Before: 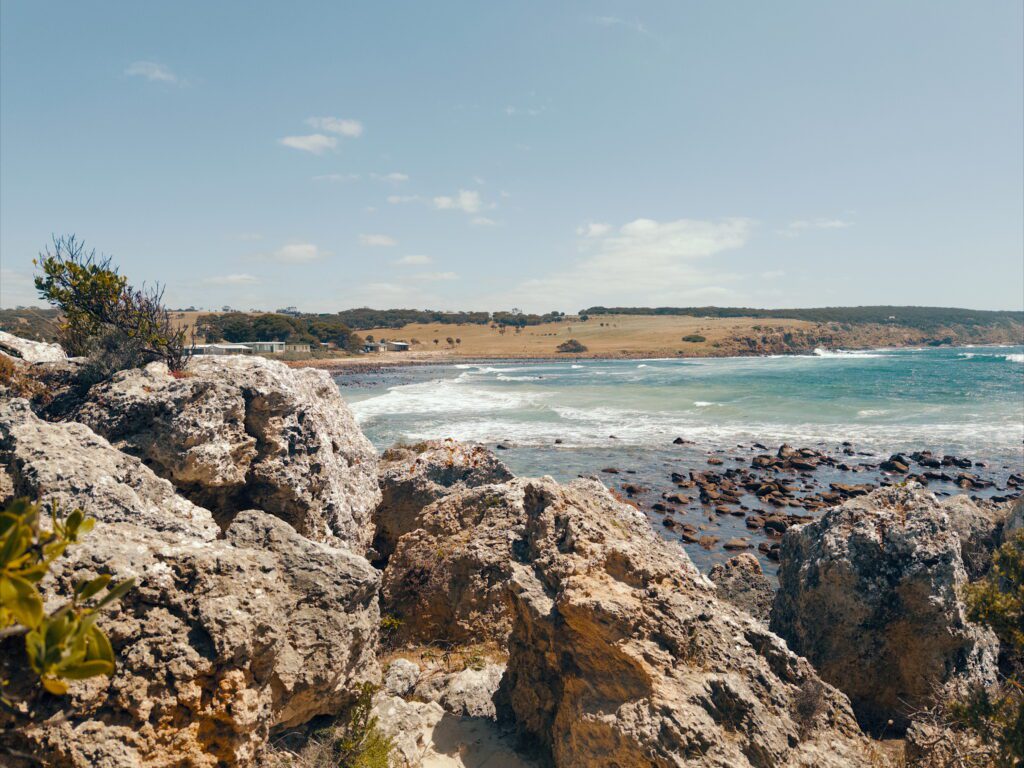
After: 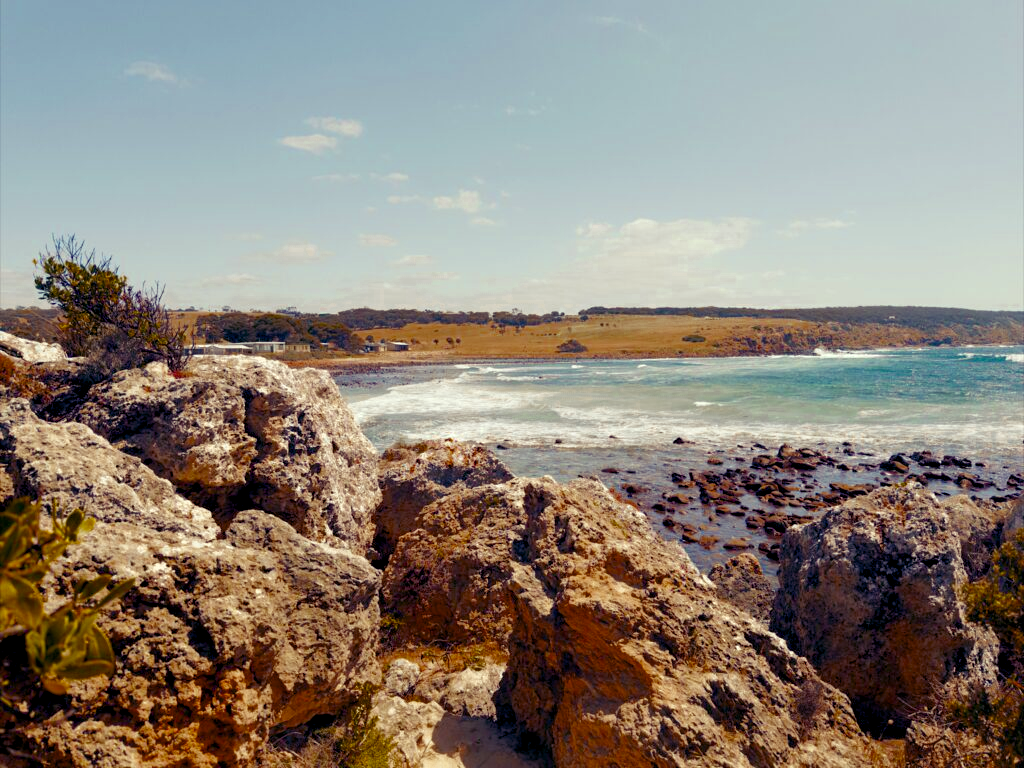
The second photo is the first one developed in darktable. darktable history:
color balance rgb: shadows lift › luminance -21.66%, shadows lift › chroma 8.98%, shadows lift › hue 283.37°, power › chroma 1.05%, power › hue 25.59°, highlights gain › luminance 6.08%, highlights gain › chroma 2.55%, highlights gain › hue 90°, global offset › luminance -0.87%, perceptual saturation grading › global saturation 25%, perceptual saturation grading › highlights -28.39%, perceptual saturation grading › shadows 33.98%
color zones: curves: ch0 [(0.11, 0.396) (0.195, 0.36) (0.25, 0.5) (0.303, 0.412) (0.357, 0.544) (0.75, 0.5) (0.967, 0.328)]; ch1 [(0, 0.468) (0.112, 0.512) (0.202, 0.6) (0.25, 0.5) (0.307, 0.352) (0.357, 0.544) (0.75, 0.5) (0.963, 0.524)]
